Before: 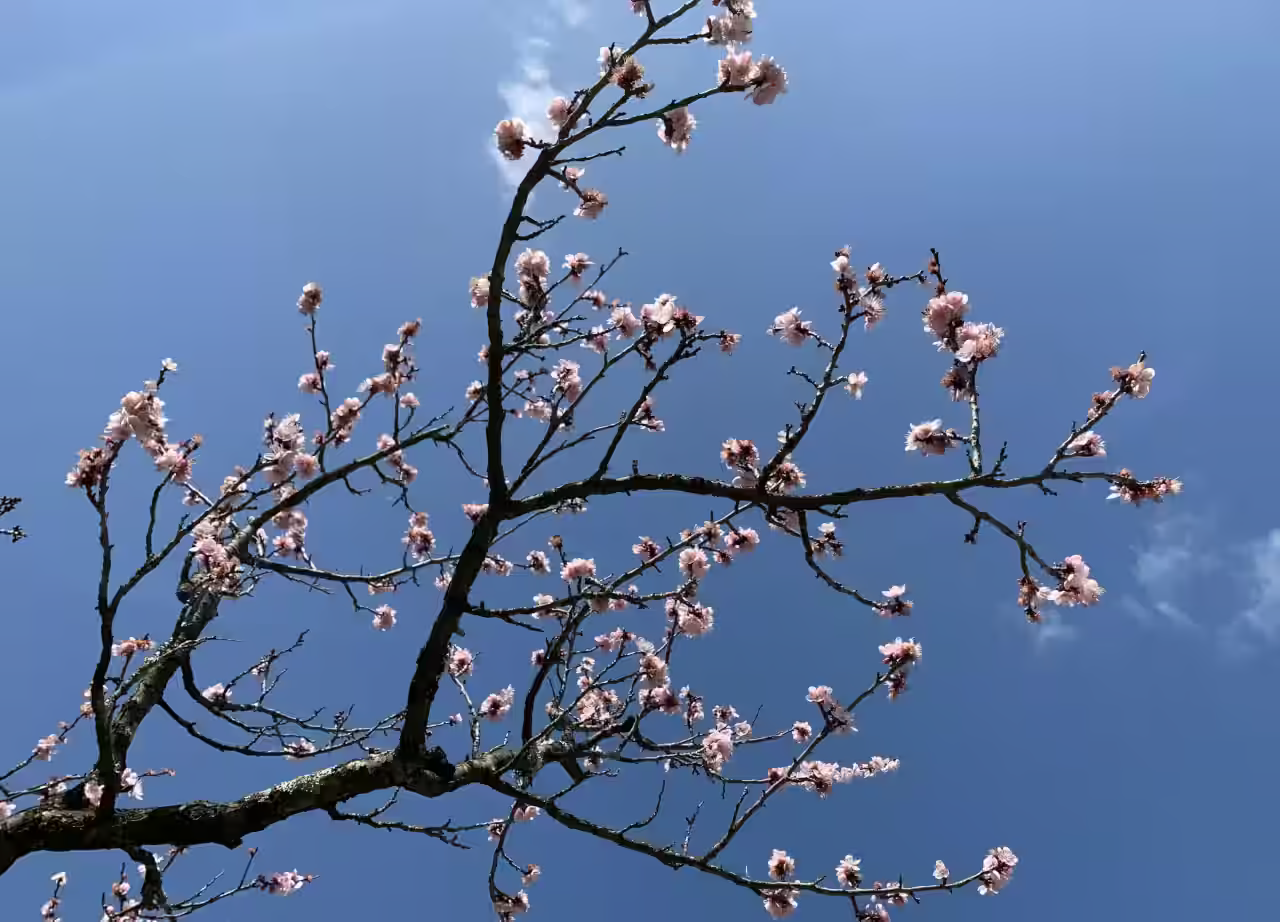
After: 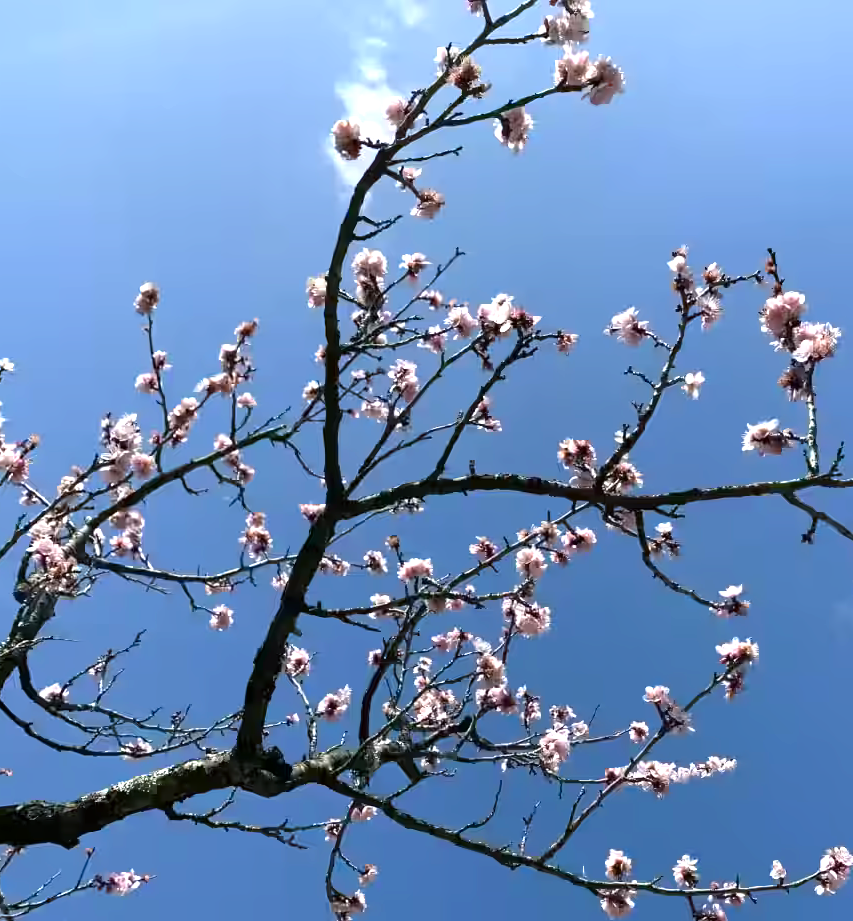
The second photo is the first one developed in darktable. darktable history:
crop and rotate: left 12.805%, right 20.553%
color balance rgb: shadows lift › luminance 0.884%, shadows lift › chroma 0.125%, shadows lift › hue 20.35°, power › chroma 0.473%, power › hue 215.18°, linear chroma grading › global chroma 2.14%, linear chroma grading › mid-tones -1.398%, perceptual saturation grading › global saturation -1.748%, perceptual saturation grading › highlights -8.027%, perceptual saturation grading › mid-tones 7.739%, perceptual saturation grading › shadows 3.487%, perceptual brilliance grading › global brilliance 18.742%
